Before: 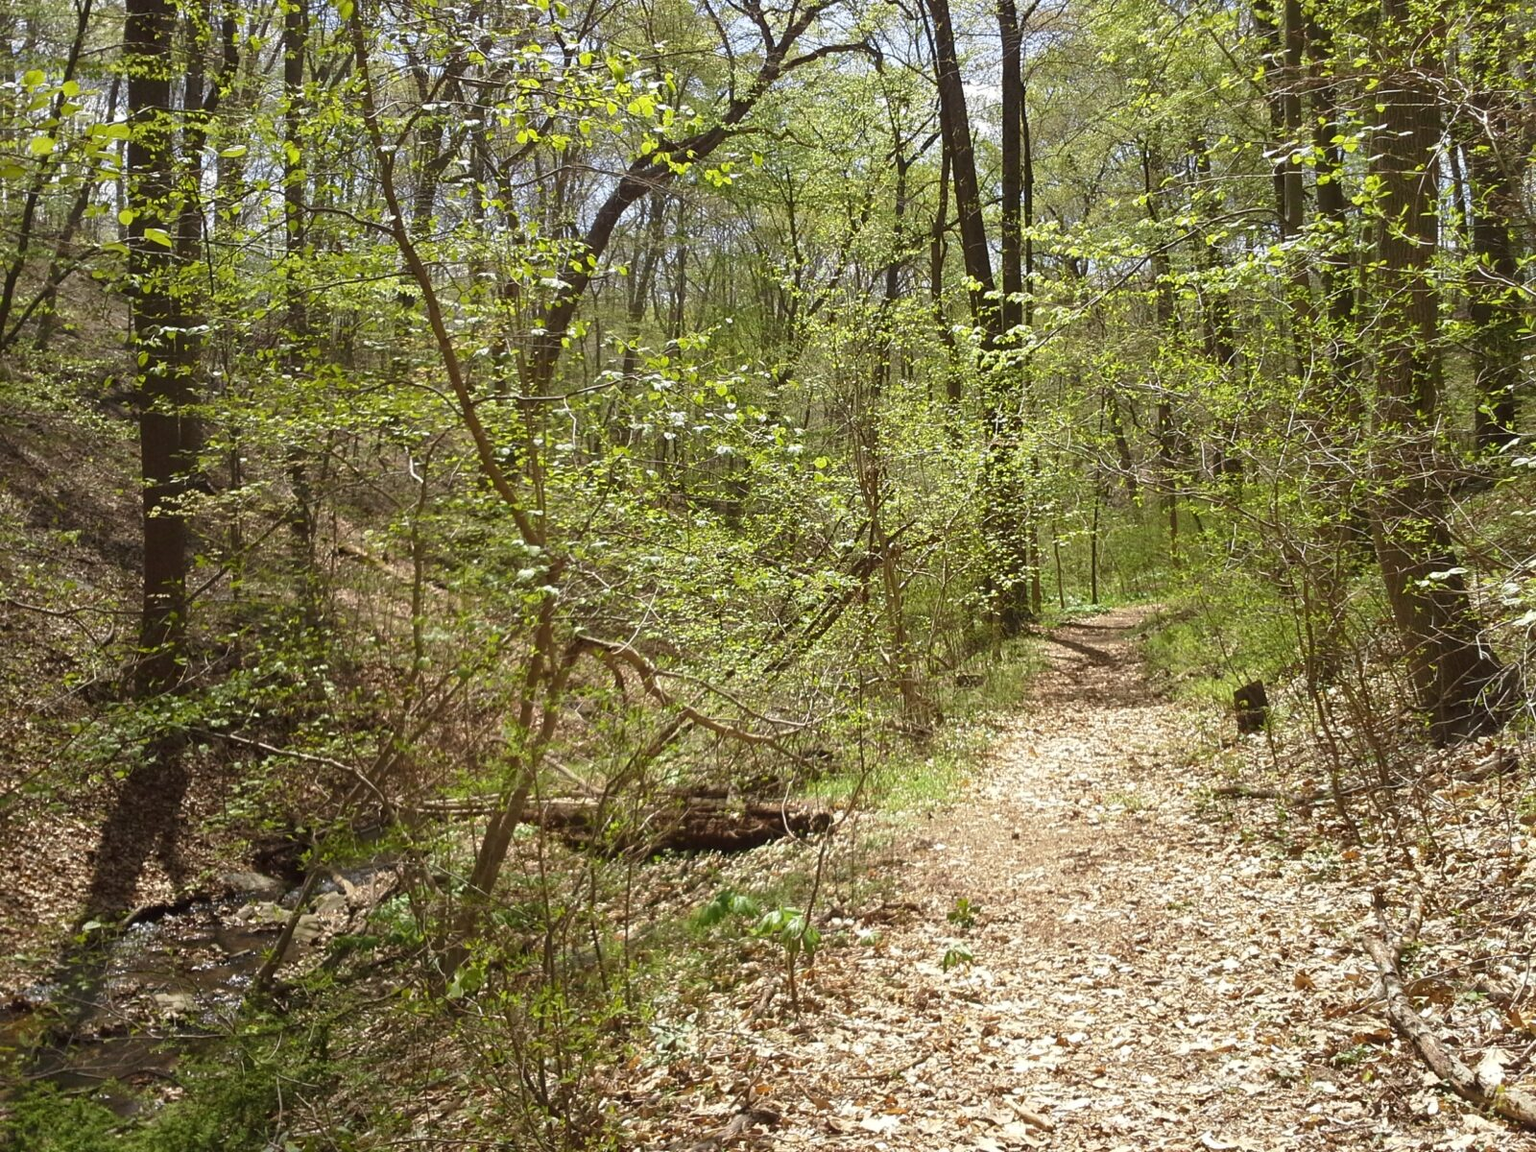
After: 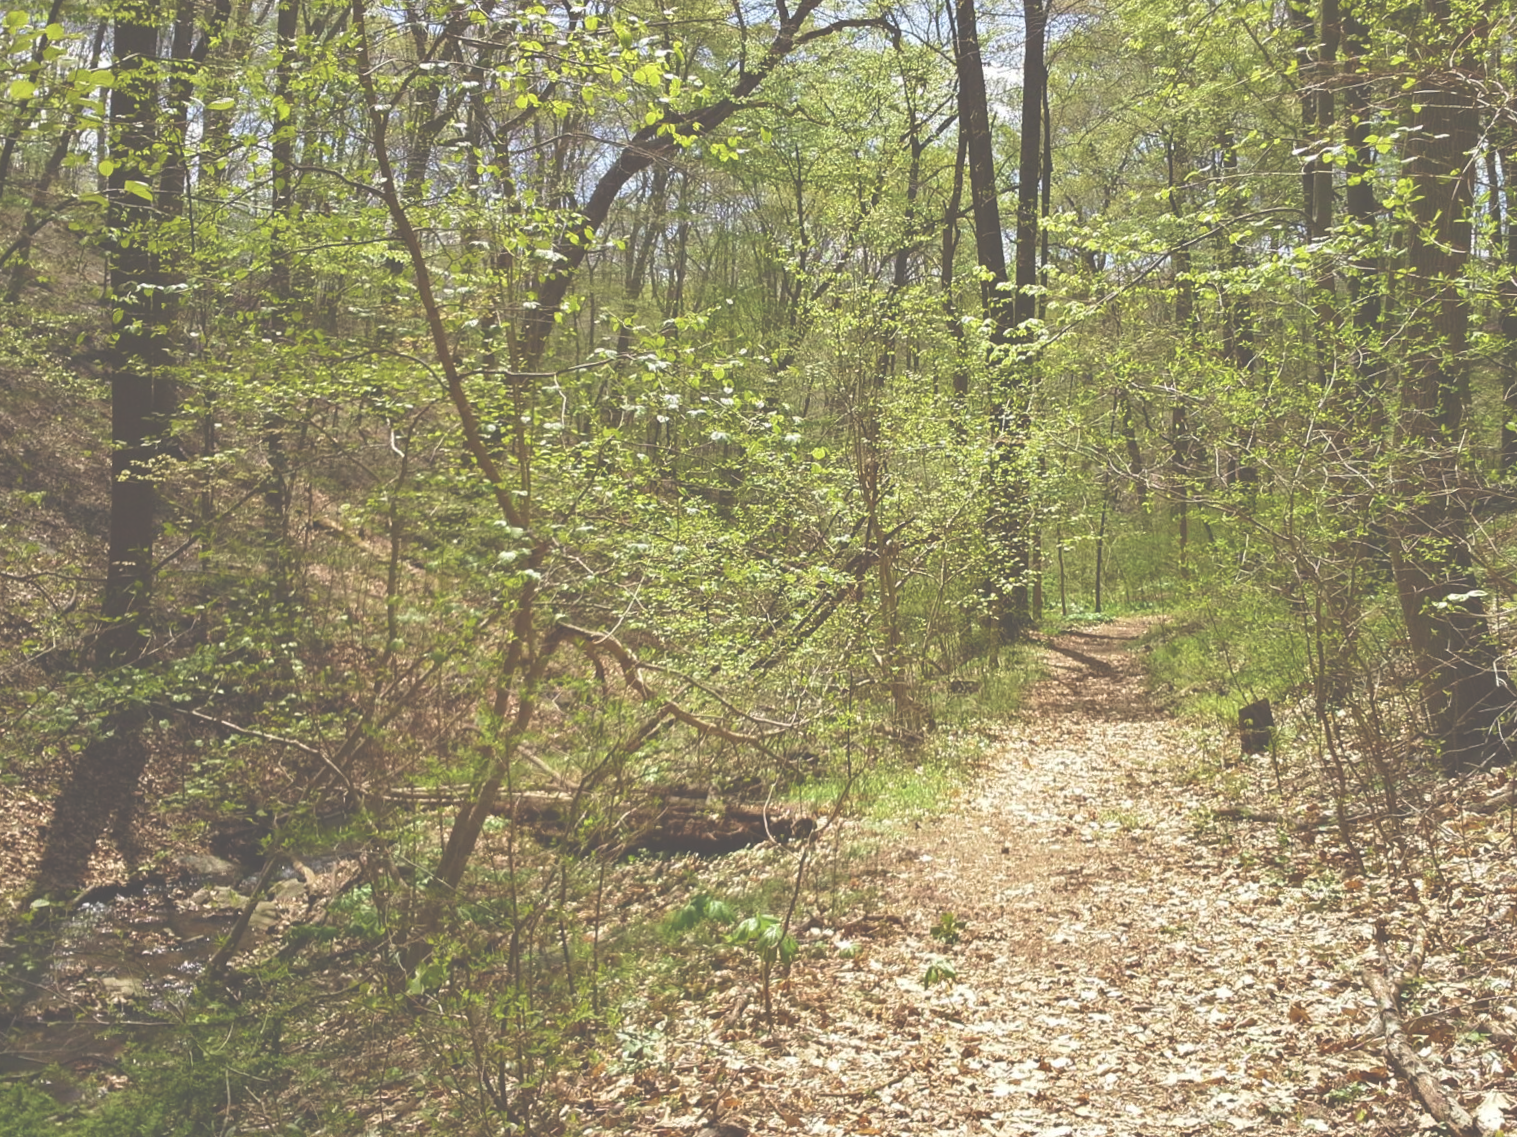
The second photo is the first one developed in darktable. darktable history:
velvia: strength 29%
crop and rotate: angle -2.38°
shadows and highlights: shadows 37.27, highlights -28.18, soften with gaussian
exposure: black level correction -0.087, compensate highlight preservation false
